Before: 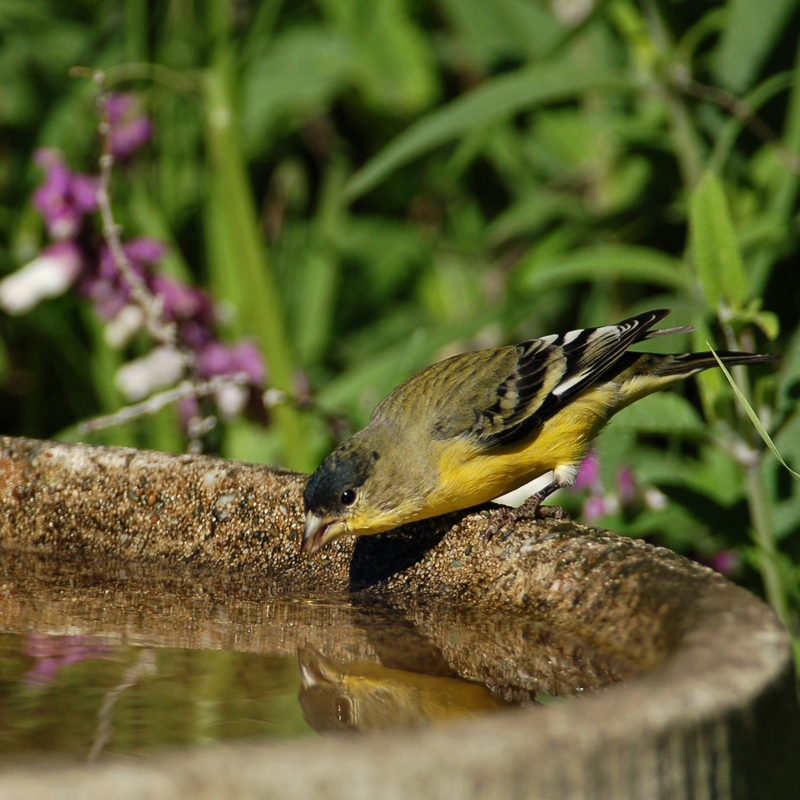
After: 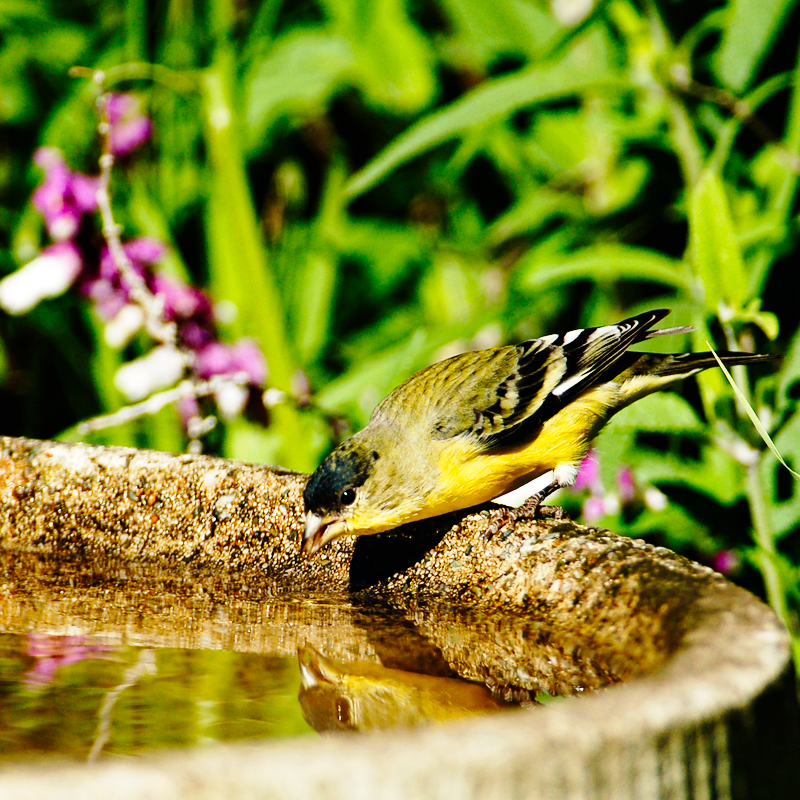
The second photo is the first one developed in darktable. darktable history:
exposure: black level correction 0.002, exposure 0.15 EV, compensate highlight preservation false
base curve: curves: ch0 [(0, 0) (0, 0) (0.002, 0.001) (0.008, 0.003) (0.019, 0.011) (0.037, 0.037) (0.064, 0.11) (0.102, 0.232) (0.152, 0.379) (0.216, 0.524) (0.296, 0.665) (0.394, 0.789) (0.512, 0.881) (0.651, 0.945) (0.813, 0.986) (1, 1)], preserve colors none
haze removal: compatibility mode true, adaptive false
